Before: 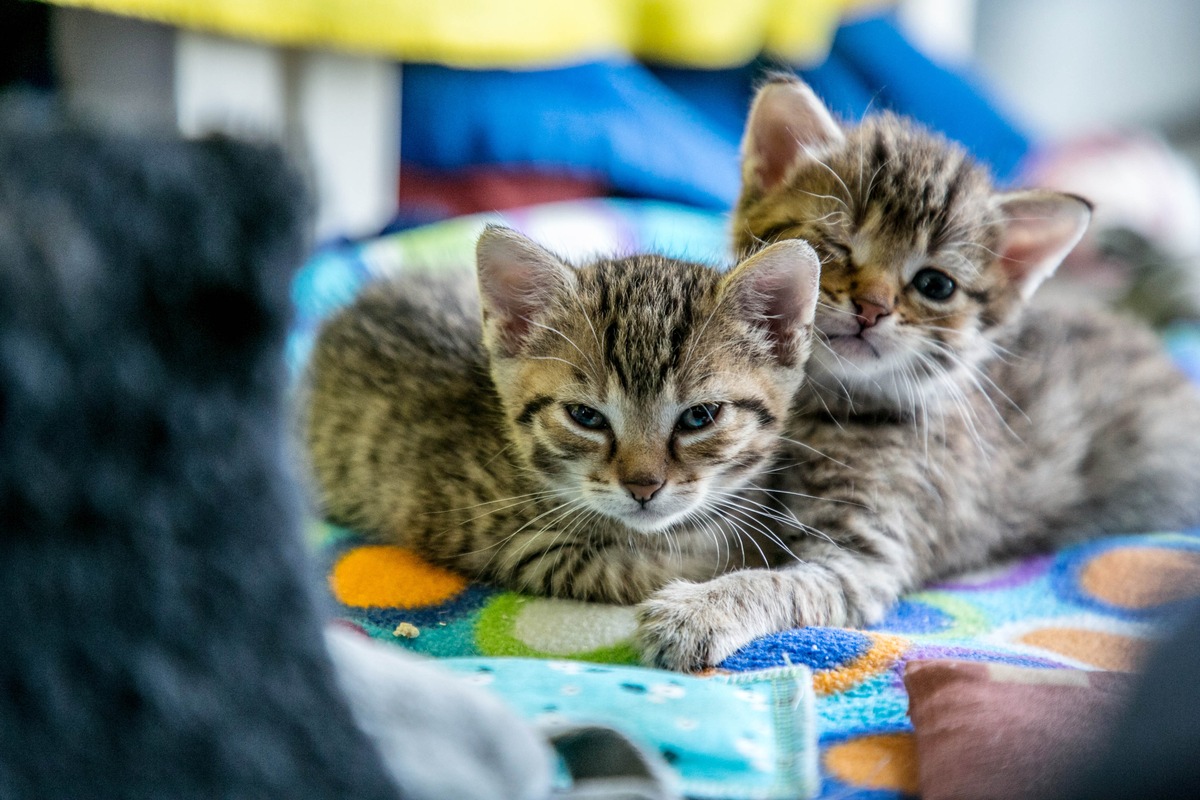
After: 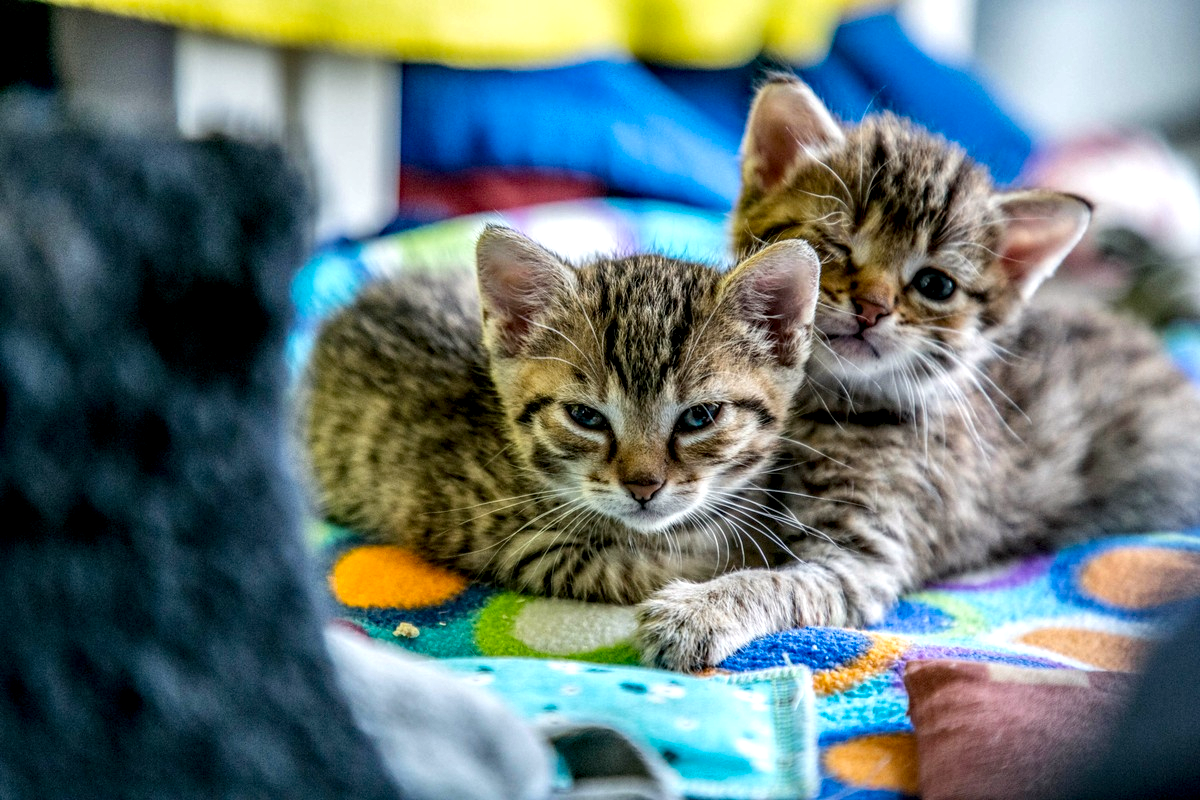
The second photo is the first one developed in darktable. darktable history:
contrast brightness saturation: contrast 0.04, saturation 0.16
haze removal: compatibility mode true, adaptive false
local contrast: detail 144%
